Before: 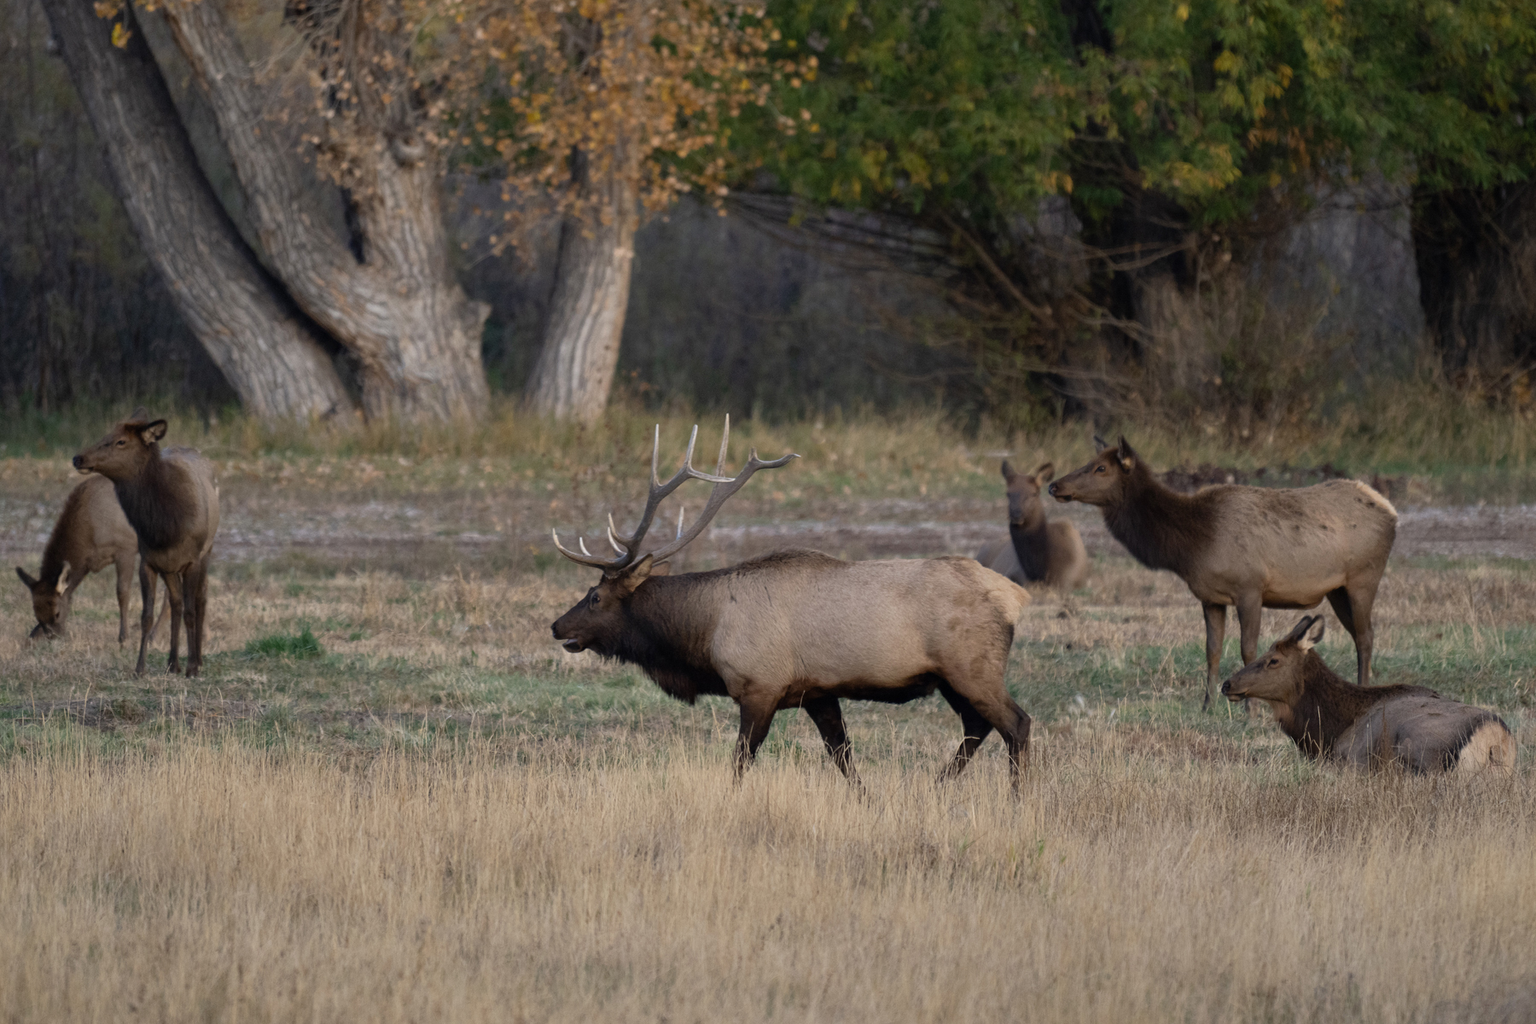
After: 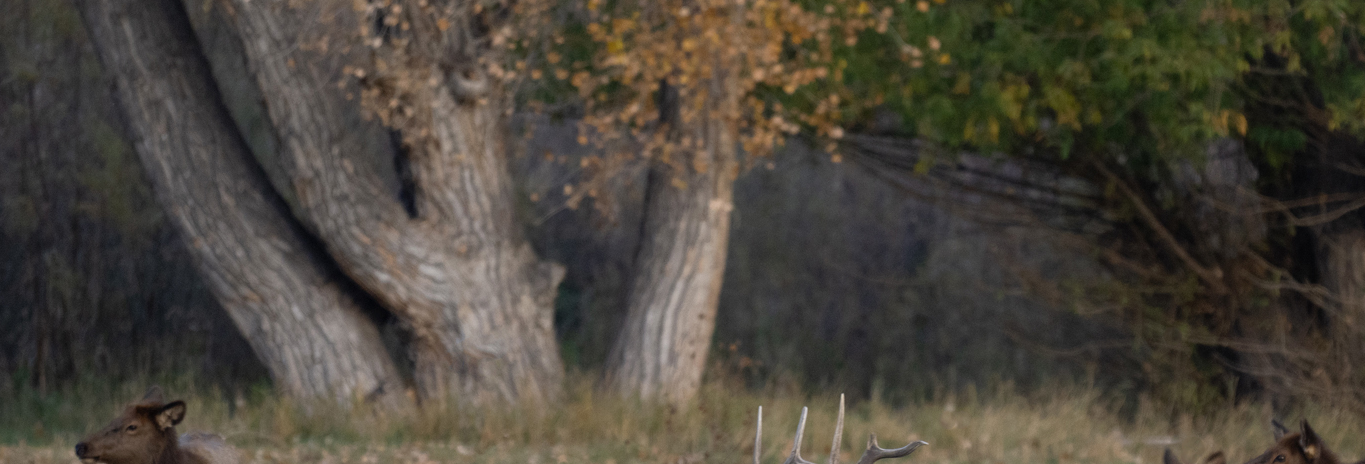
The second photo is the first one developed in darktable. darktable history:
crop: left 0.58%, top 7.626%, right 23.58%, bottom 53.701%
